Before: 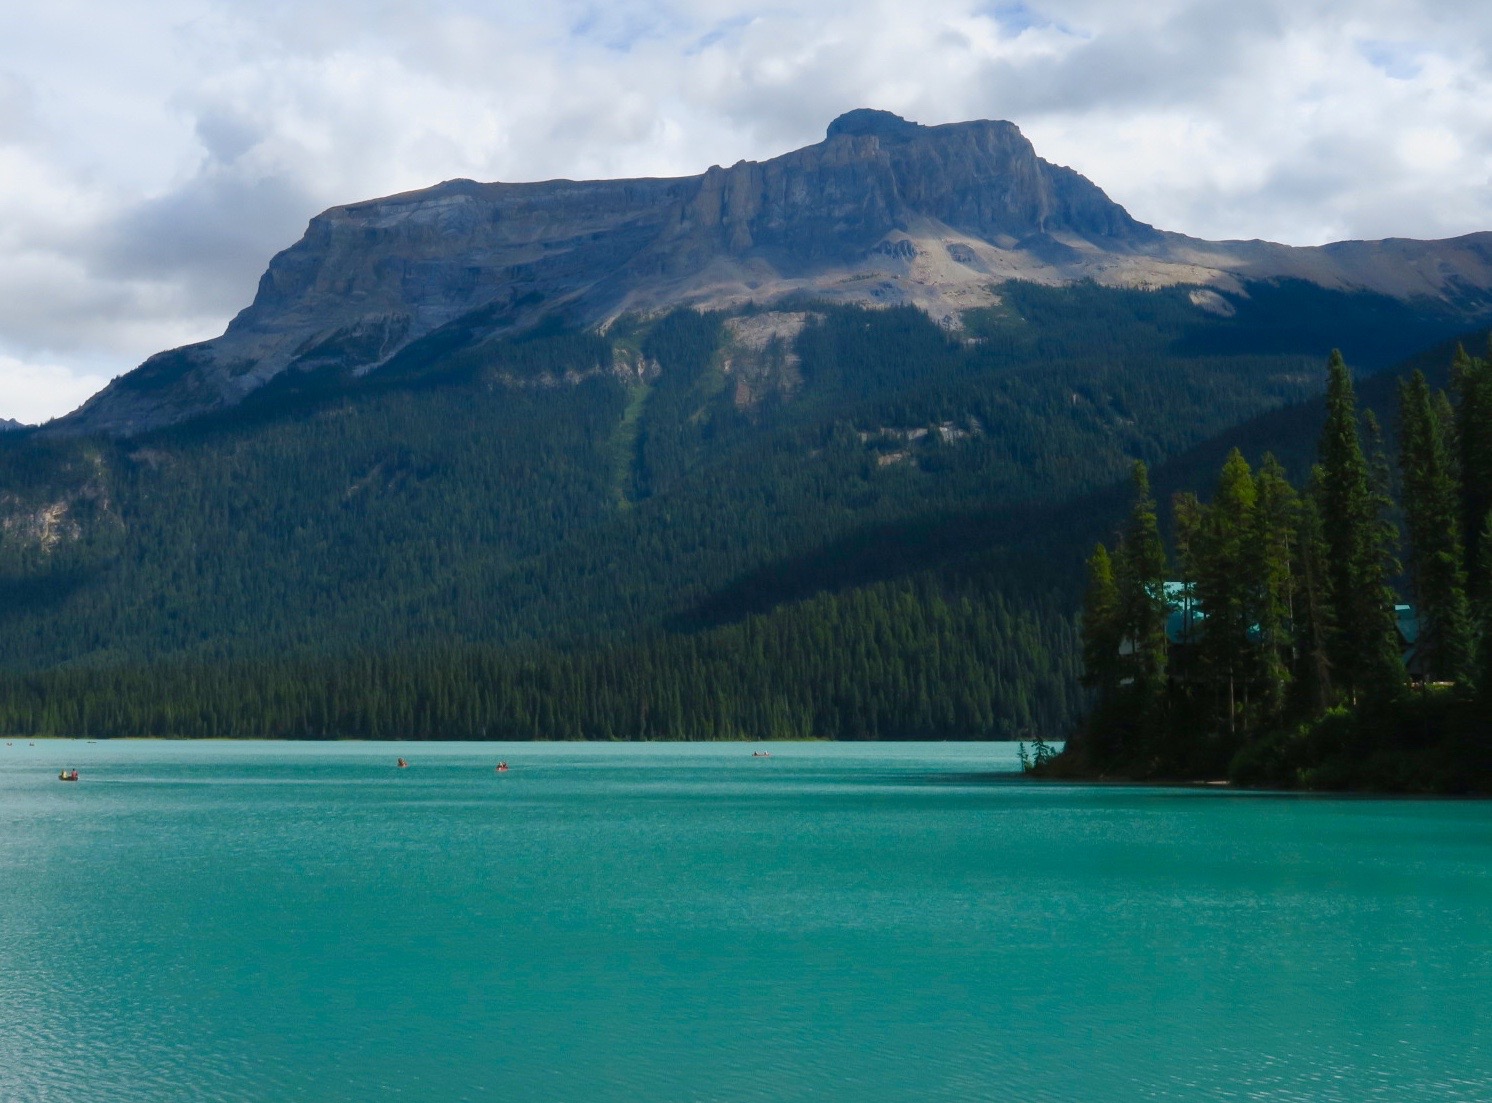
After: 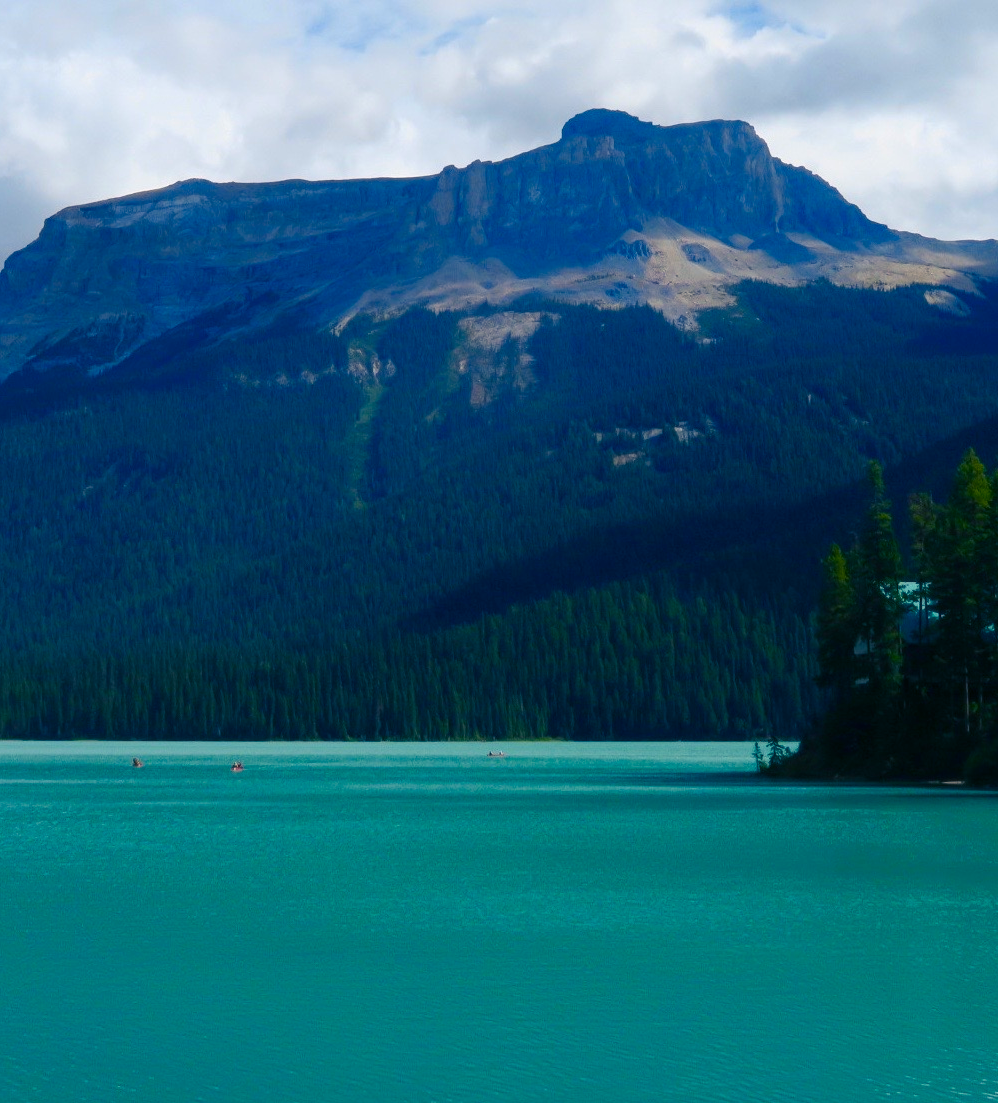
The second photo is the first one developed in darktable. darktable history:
crop and rotate: left 17.786%, right 15.301%
color zones: curves: ch1 [(0.239, 0.552) (0.75, 0.5)]; ch2 [(0.25, 0.462) (0.749, 0.457)]
color balance rgb: shadows lift › luminance -41.038%, shadows lift › chroma 13.804%, shadows lift › hue 258.6°, perceptual saturation grading › global saturation 10.049%, global vibrance 20%
